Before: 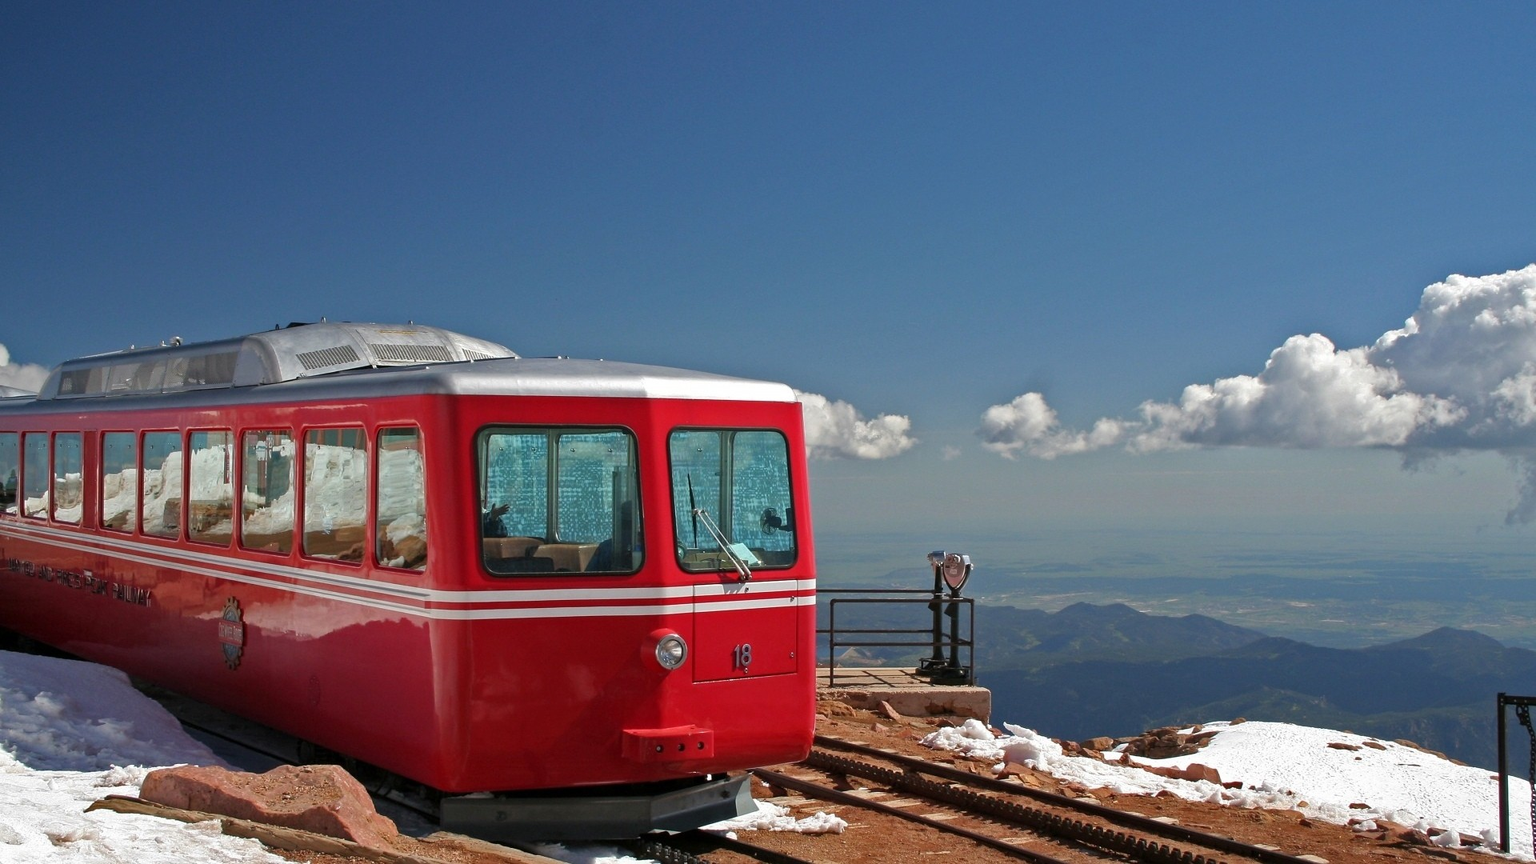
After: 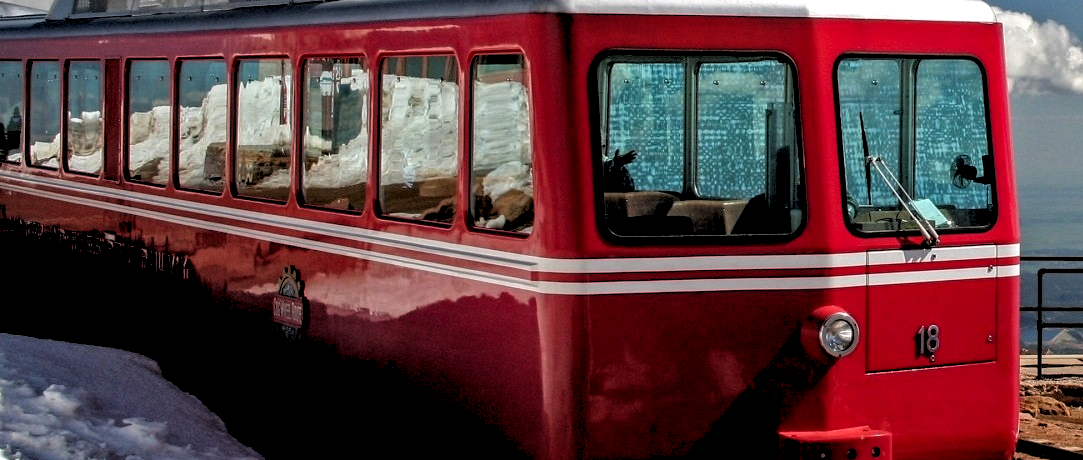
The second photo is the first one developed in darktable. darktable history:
crop: top 44.483%, right 43.593%, bottom 12.892%
rgb levels: levels [[0.034, 0.472, 0.904], [0, 0.5, 1], [0, 0.5, 1]]
color contrast: green-magenta contrast 1.1, blue-yellow contrast 1.1, unbound 0
local contrast: highlights 35%, detail 135%
